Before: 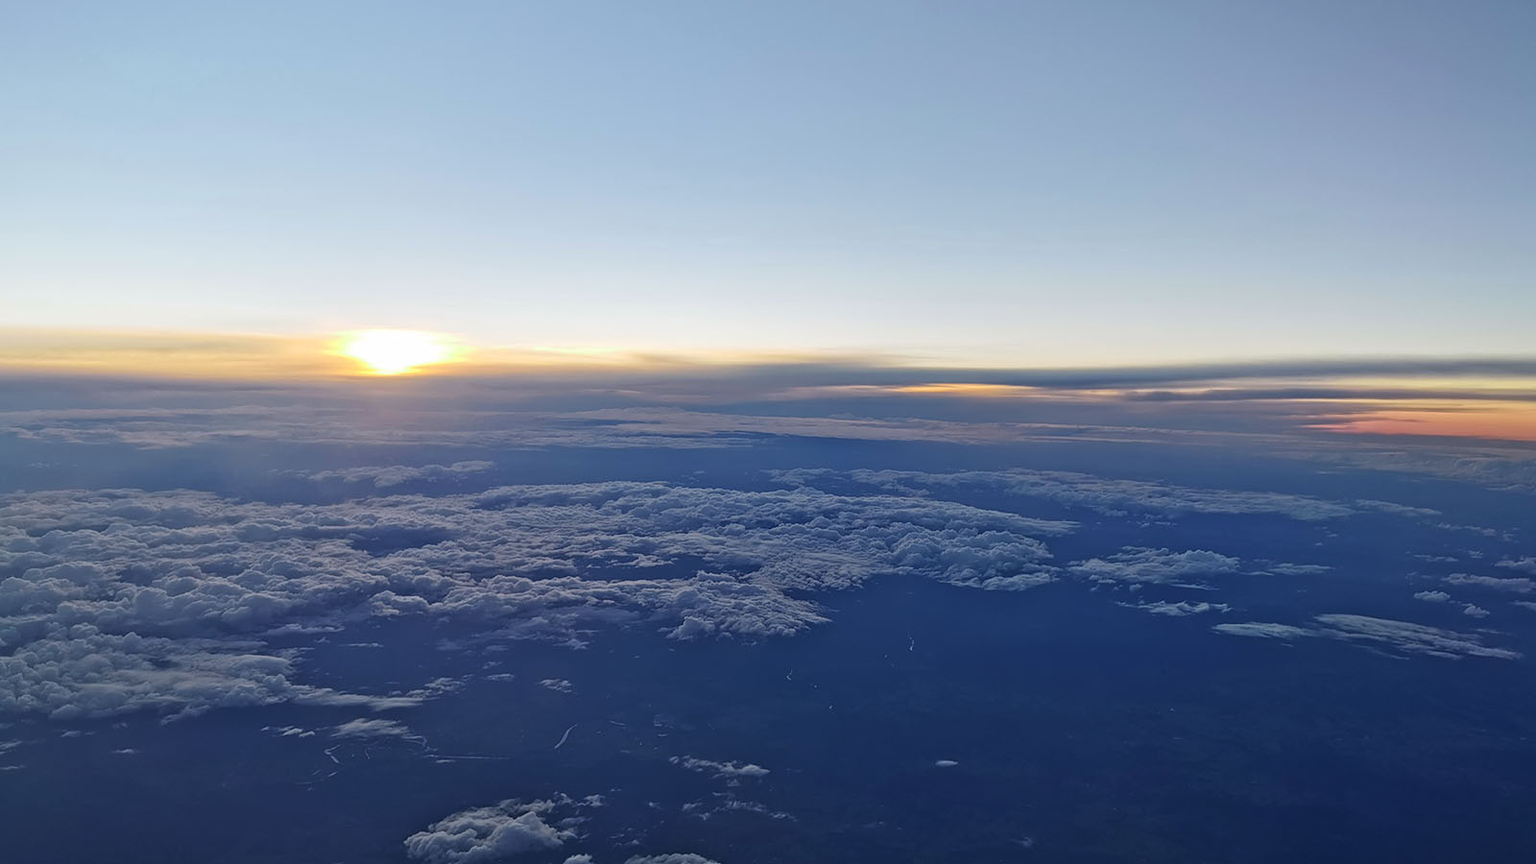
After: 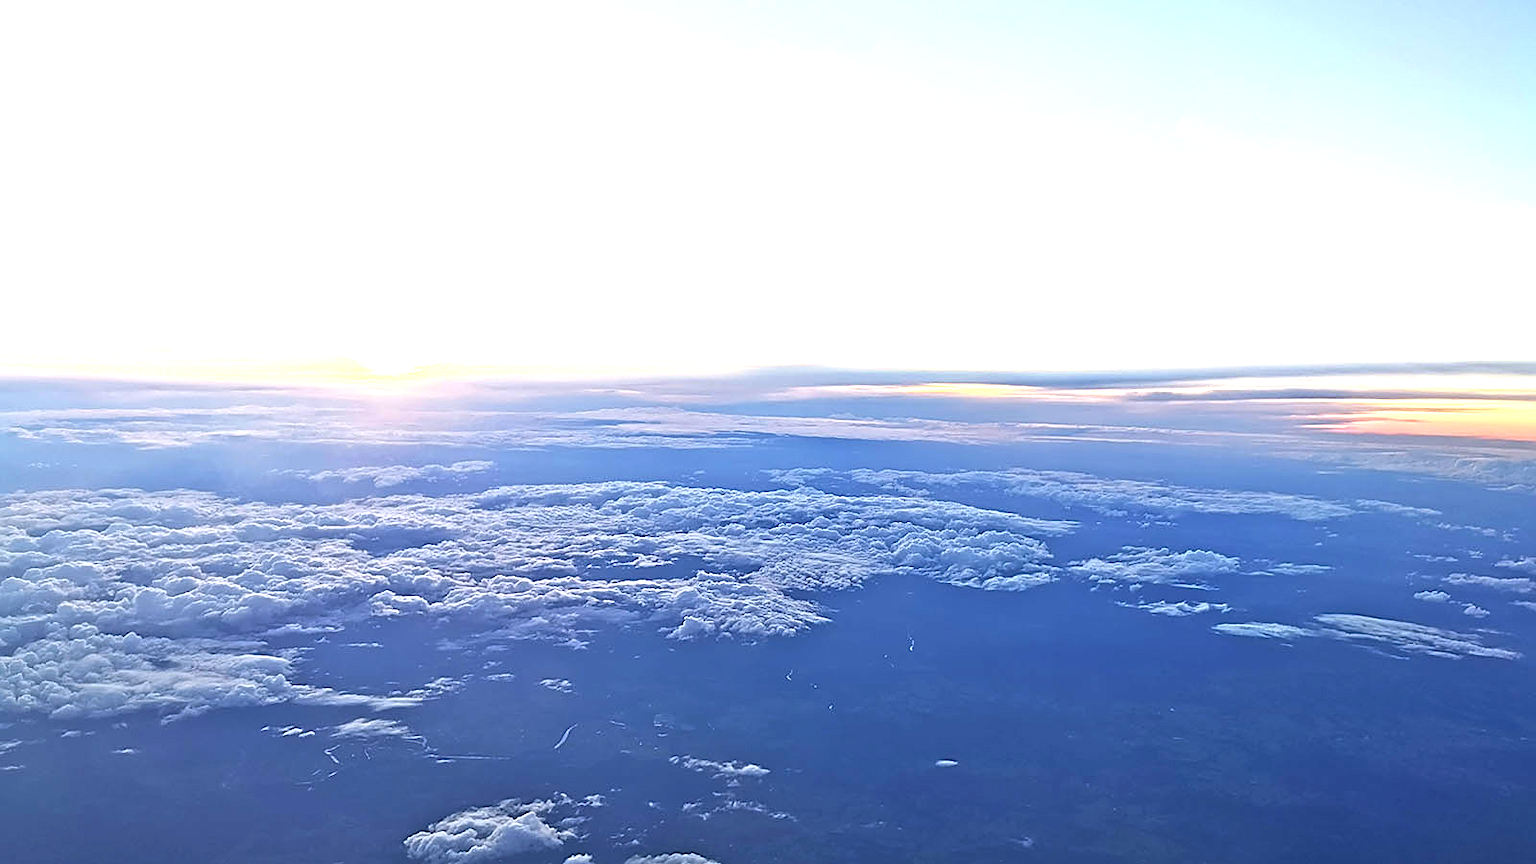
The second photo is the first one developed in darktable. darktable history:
exposure: black level correction 0, exposure 1.741 EV, compensate exposure bias true, compensate highlight preservation false
sharpen: on, module defaults
